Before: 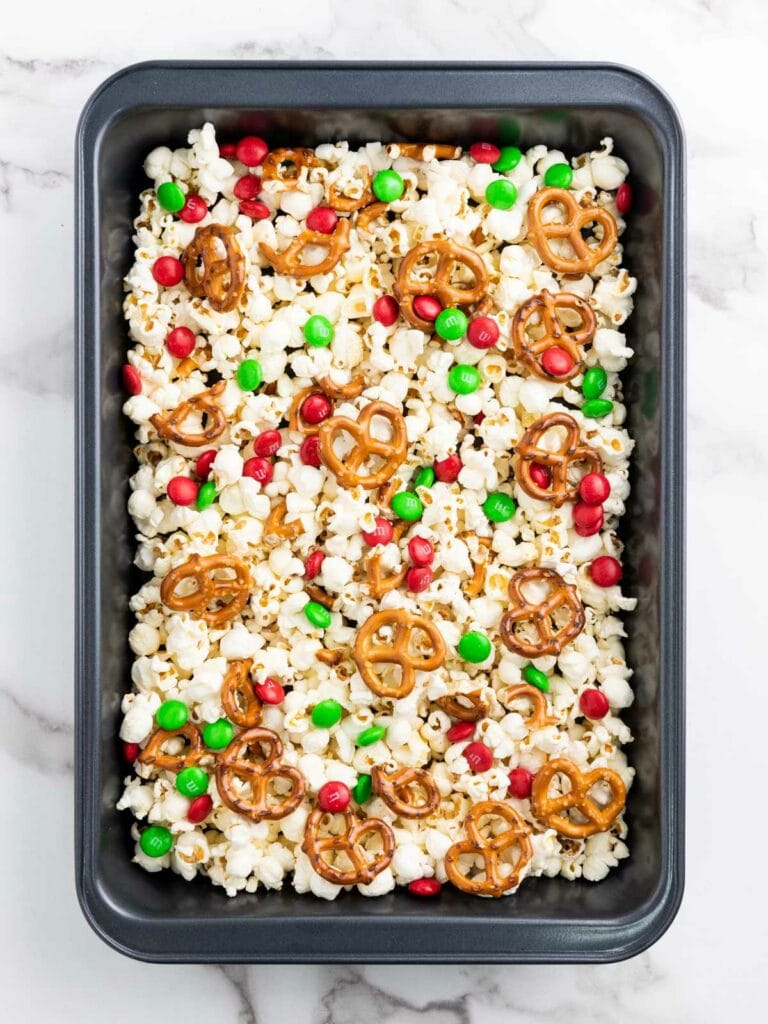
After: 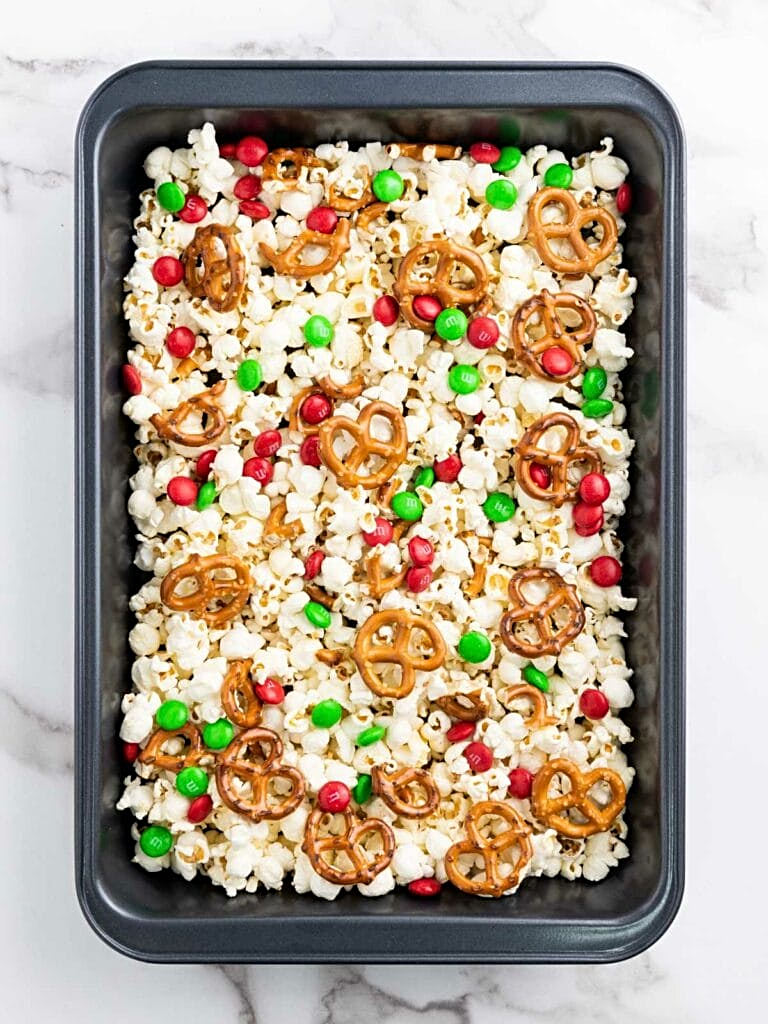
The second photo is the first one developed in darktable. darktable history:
sharpen: radius 2.162, amount 0.378, threshold 0.014
